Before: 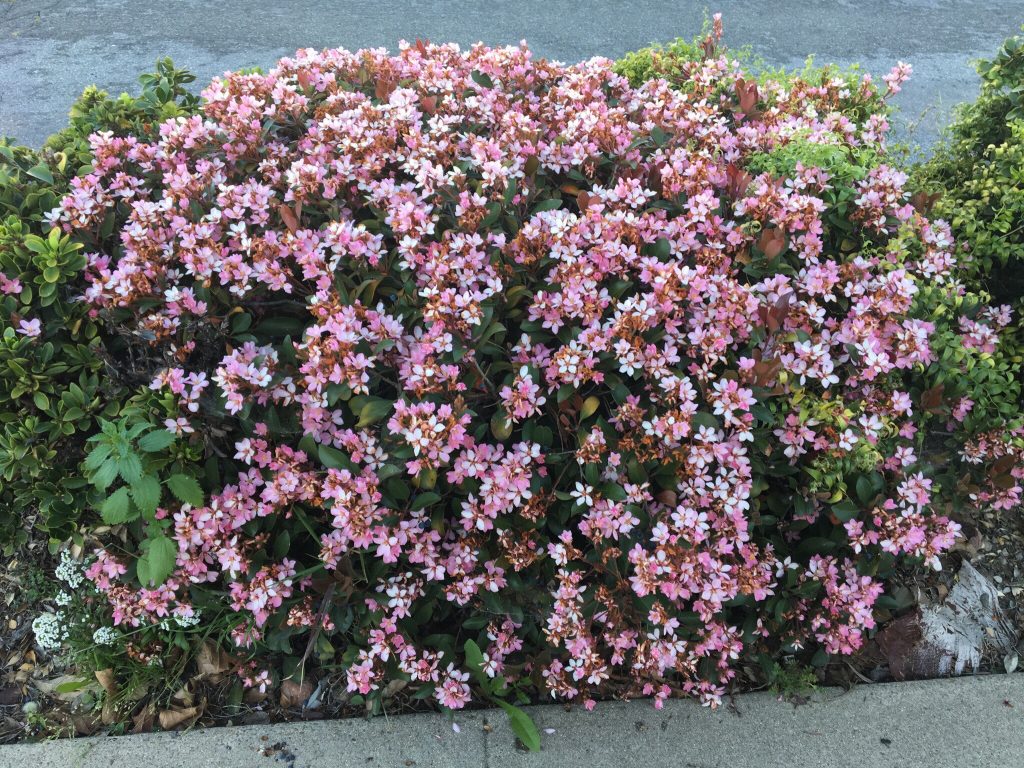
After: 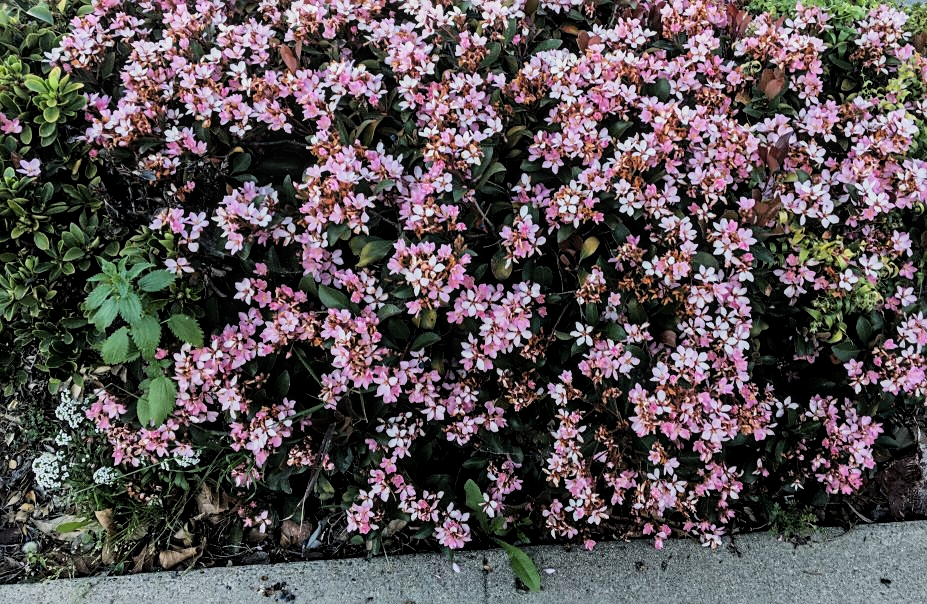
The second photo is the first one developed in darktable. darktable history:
white balance: red 1.009, blue 1.027
local contrast: on, module defaults
filmic rgb: black relative exposure -5 EV, white relative exposure 3.5 EV, hardness 3.19, contrast 1.3, highlights saturation mix -50%
crop: top 20.916%, right 9.437%, bottom 0.316%
sharpen: on, module defaults
